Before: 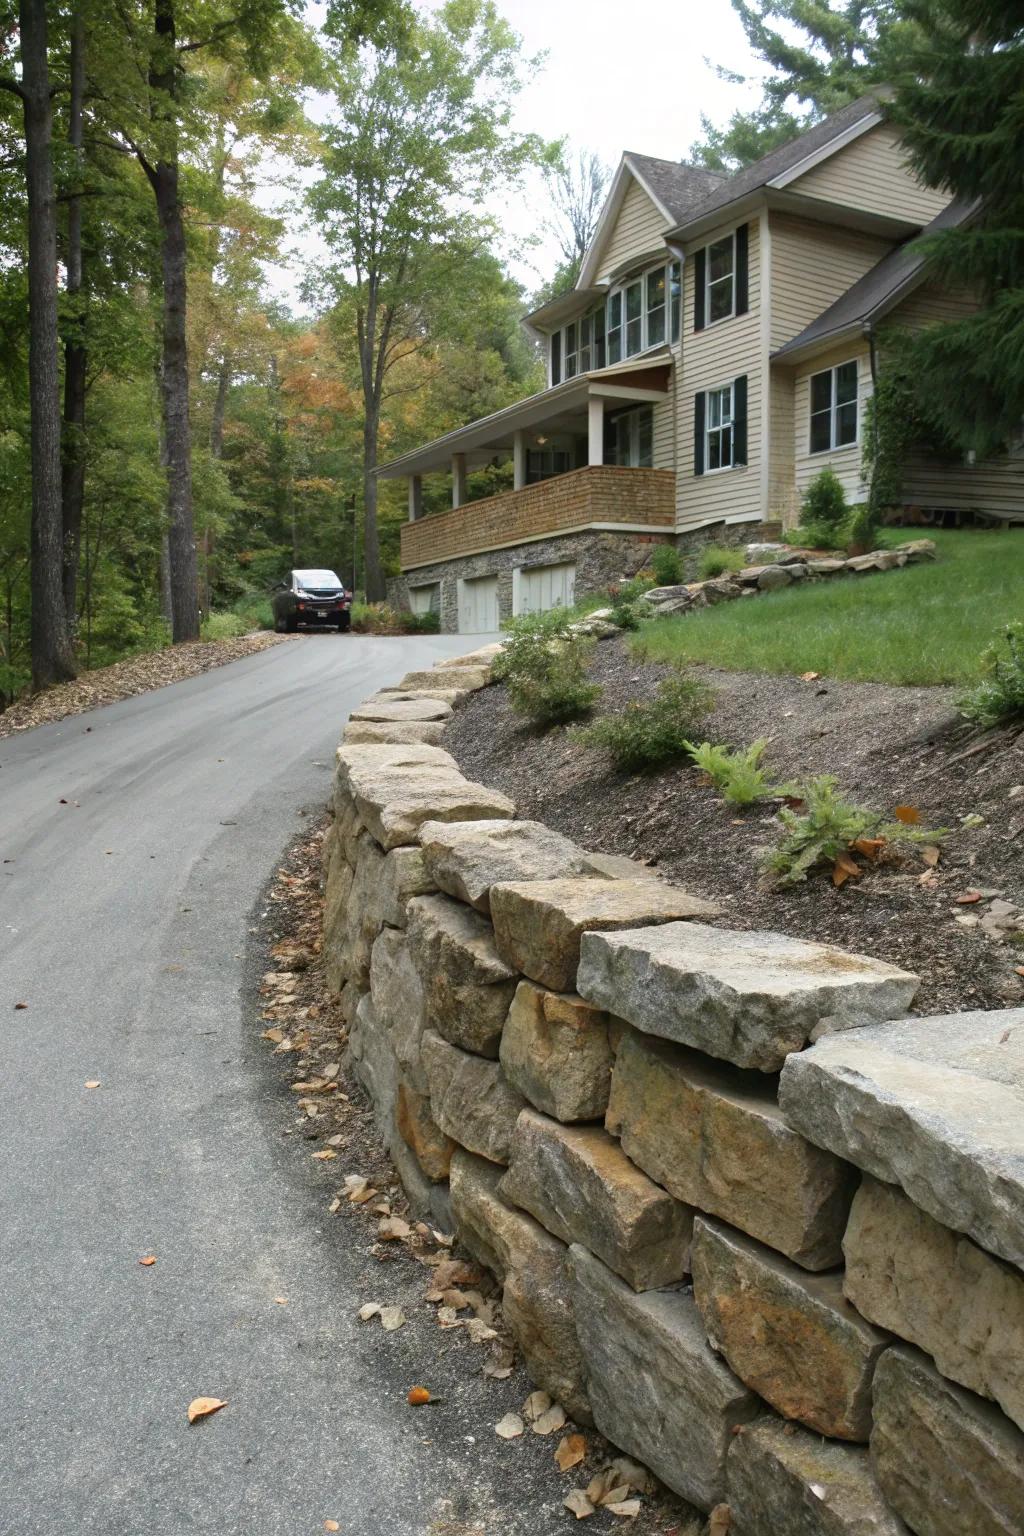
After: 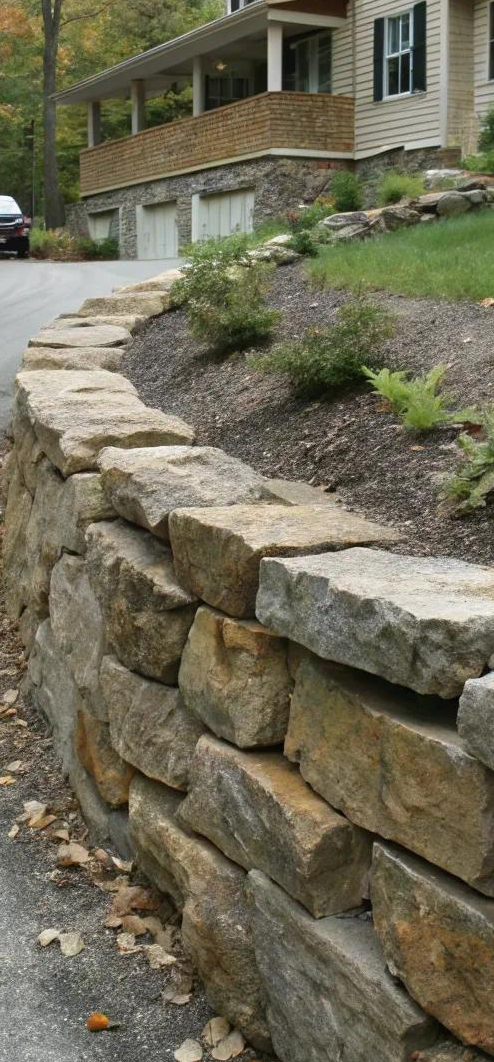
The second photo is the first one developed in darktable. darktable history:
crop: left 31.358%, top 24.384%, right 20.389%, bottom 6.436%
